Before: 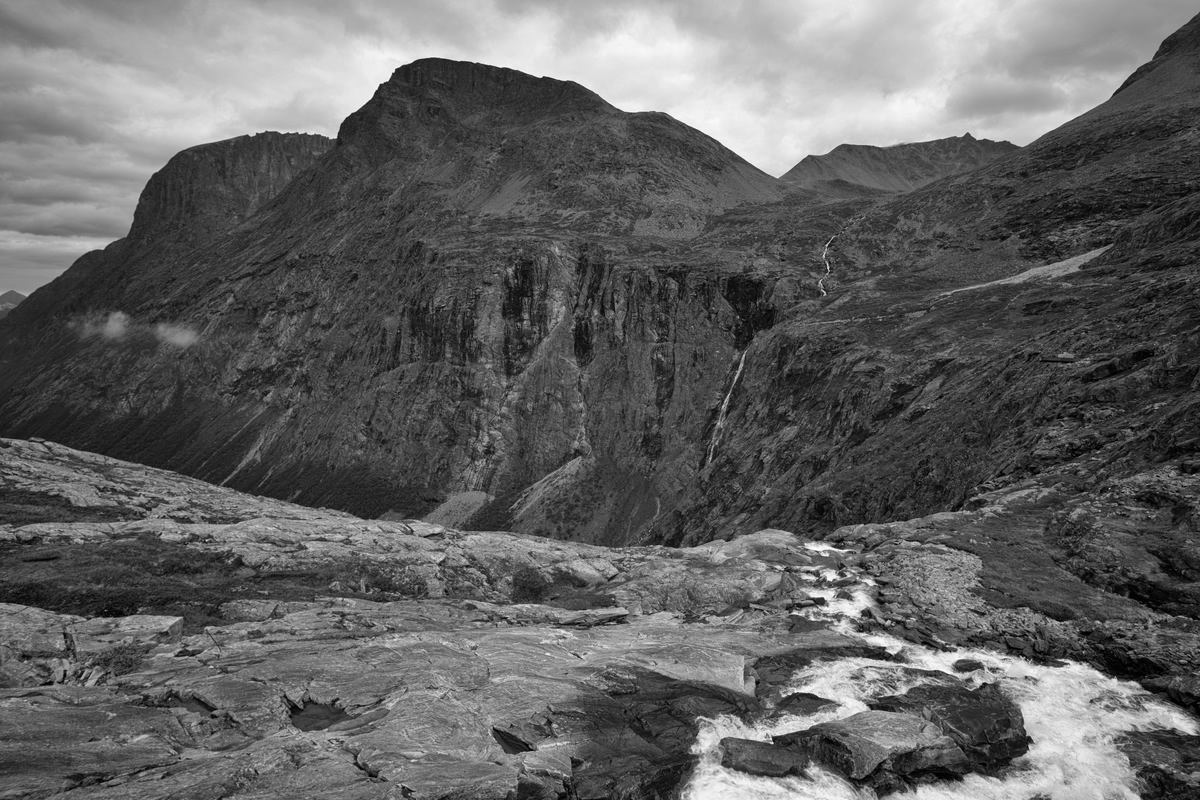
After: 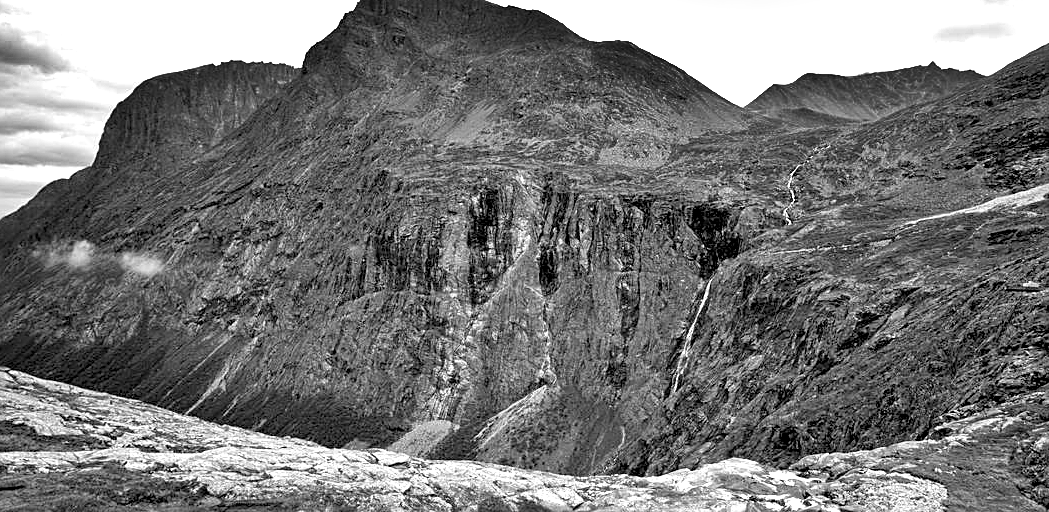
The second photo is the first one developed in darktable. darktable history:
shadows and highlights: radius 103.25, shadows 50.28, highlights -65.17, soften with gaussian
exposure: black level correction 0.009, exposure 1.425 EV, compensate highlight preservation false
sharpen: on, module defaults
crop: left 2.938%, top 8.957%, right 9.615%, bottom 27.021%
contrast brightness saturation: contrast 0.014, saturation -0.059
